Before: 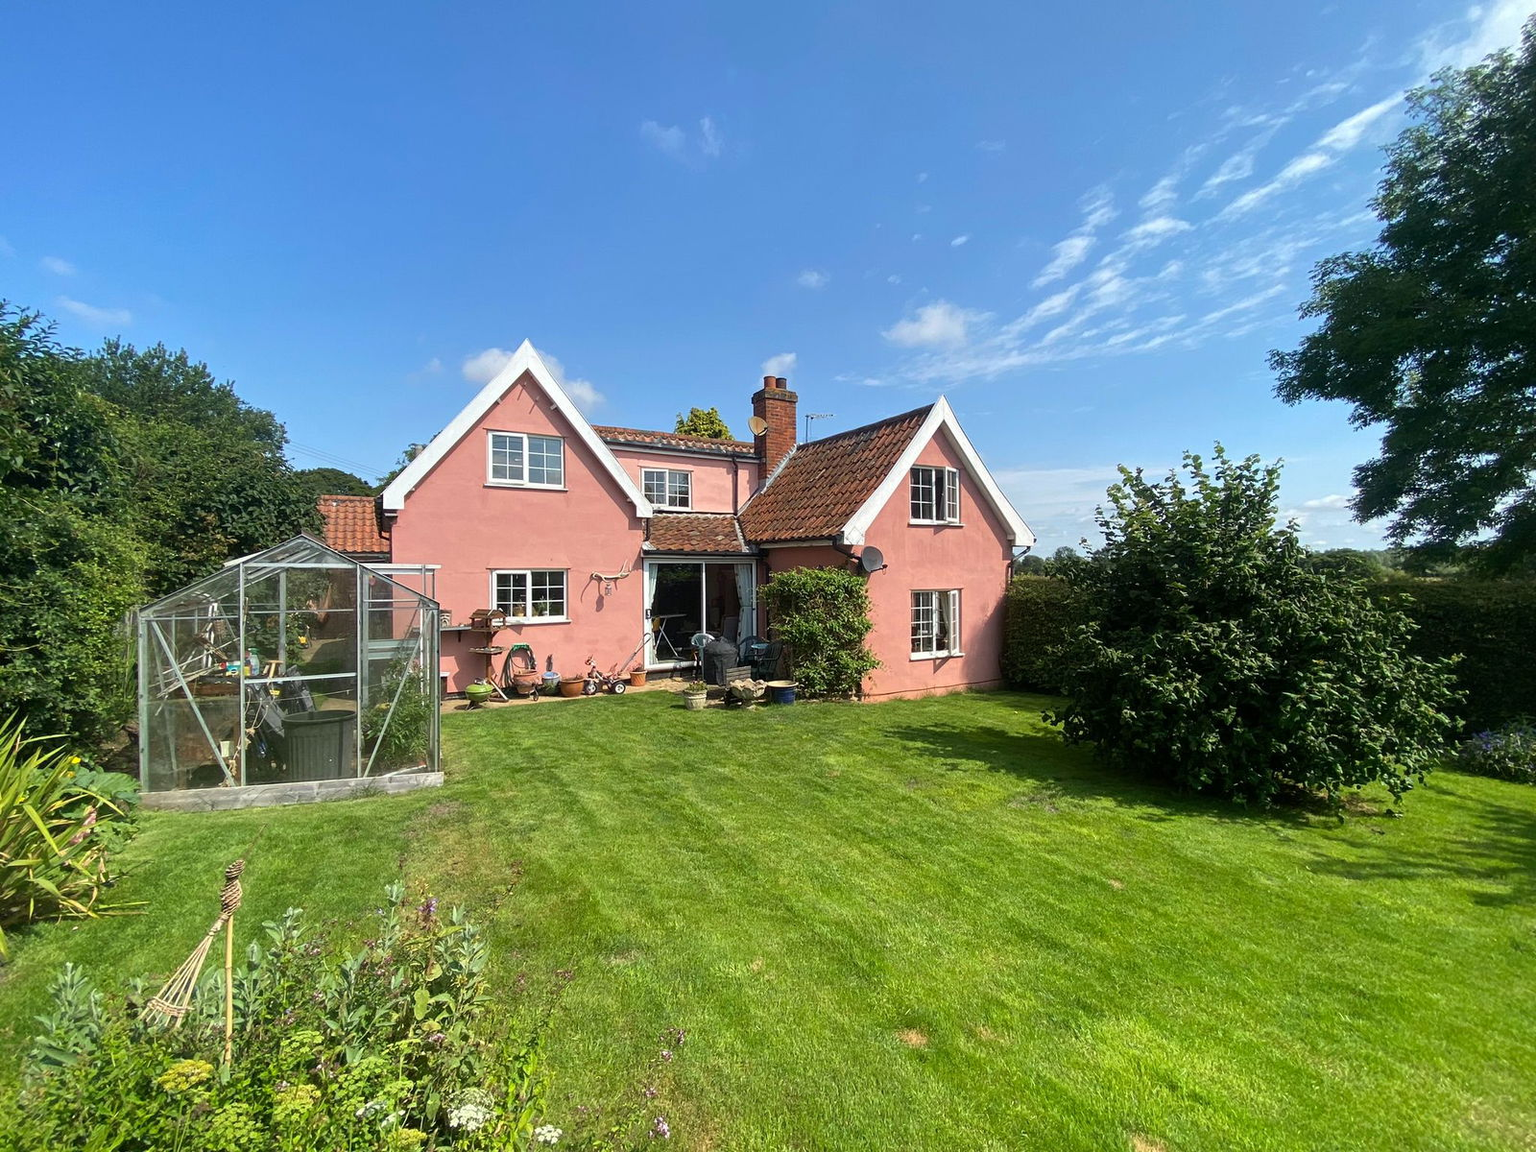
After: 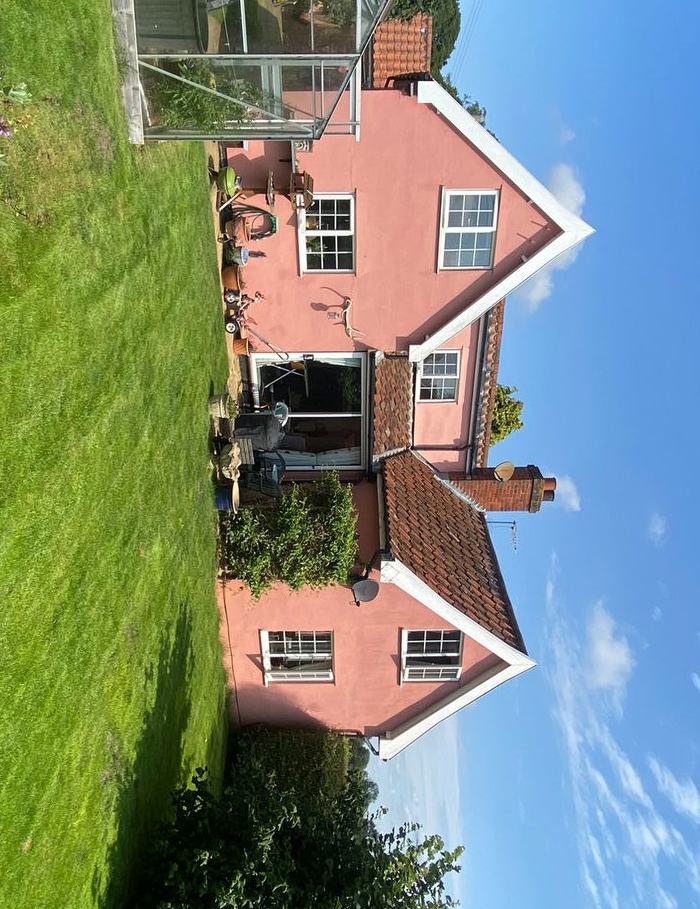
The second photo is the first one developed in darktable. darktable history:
orientation: orientation rotate -90°
crop and rotate: left 21.036%, top 19.938%, right 20.556%, bottom 23.193%
